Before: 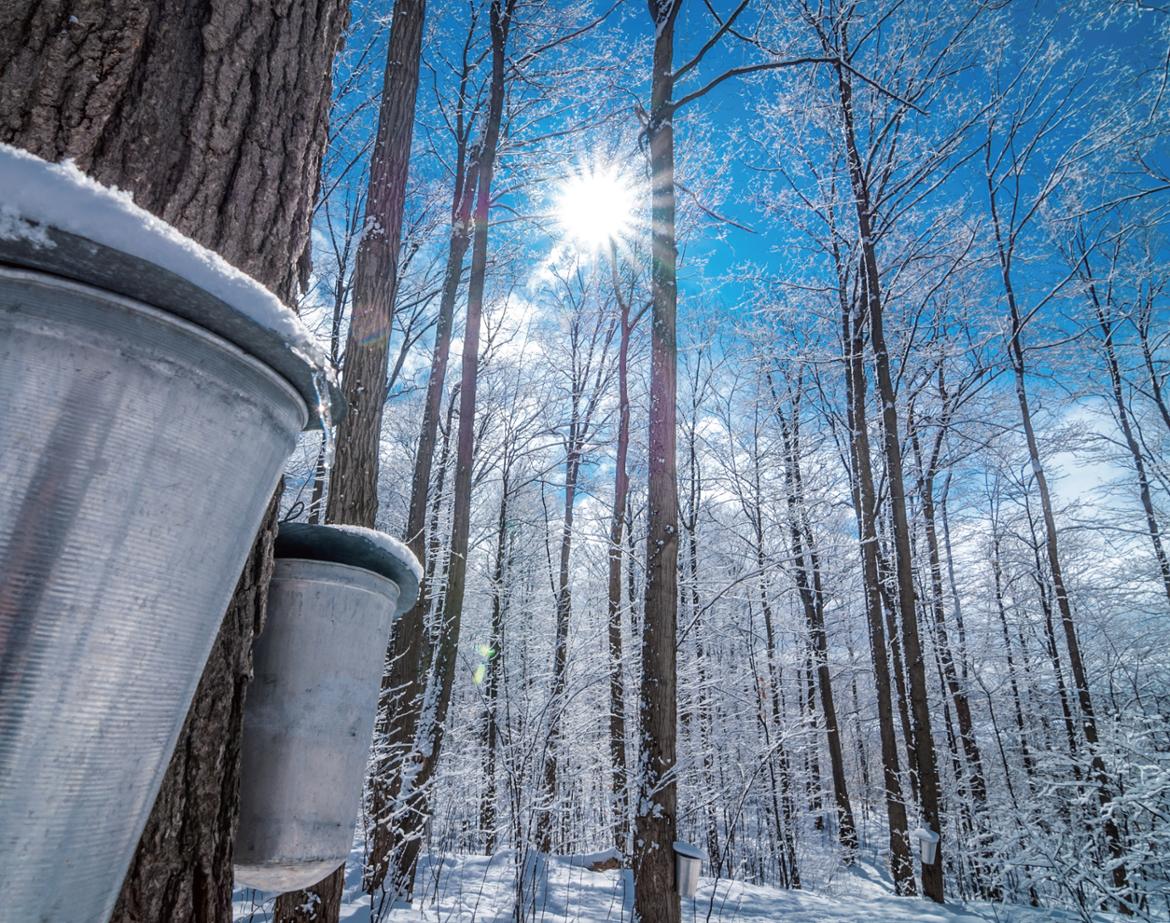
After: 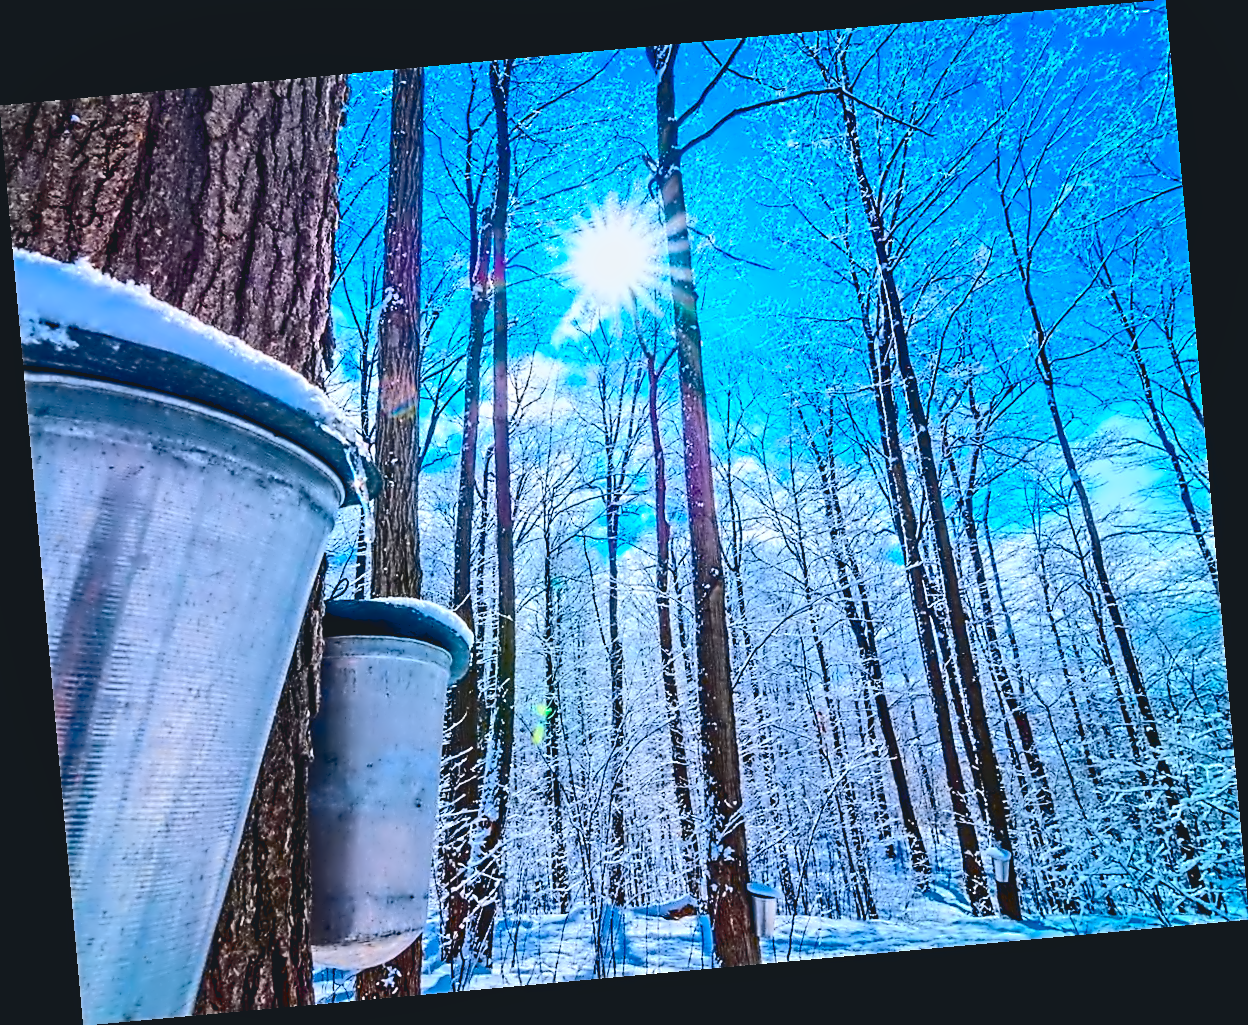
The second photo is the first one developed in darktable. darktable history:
contrast brightness saturation: contrast 0.26, brightness 0.02, saturation 0.87
sharpen: on, module defaults
color balance rgb: perceptual saturation grading › global saturation 25%, perceptual brilliance grading › mid-tones 10%, perceptual brilliance grading › shadows 15%, global vibrance 20%
tone curve: curves: ch0 [(0, 0.047) (0.15, 0.127) (0.46, 0.466) (0.751, 0.788) (1, 0.961)]; ch1 [(0, 0) (0.43, 0.408) (0.476, 0.469) (0.505, 0.501) (0.553, 0.557) (0.592, 0.58) (0.631, 0.625) (1, 1)]; ch2 [(0, 0) (0.505, 0.495) (0.55, 0.557) (0.583, 0.573) (1, 1)], color space Lab, independent channels, preserve colors none
rotate and perspective: rotation -5.2°, automatic cropping off
contrast equalizer: octaves 7, y [[0.5, 0.542, 0.583, 0.625, 0.667, 0.708], [0.5 ×6], [0.5 ×6], [0, 0.033, 0.067, 0.1, 0.133, 0.167], [0, 0.05, 0.1, 0.15, 0.2, 0.25]]
shadows and highlights: on, module defaults
